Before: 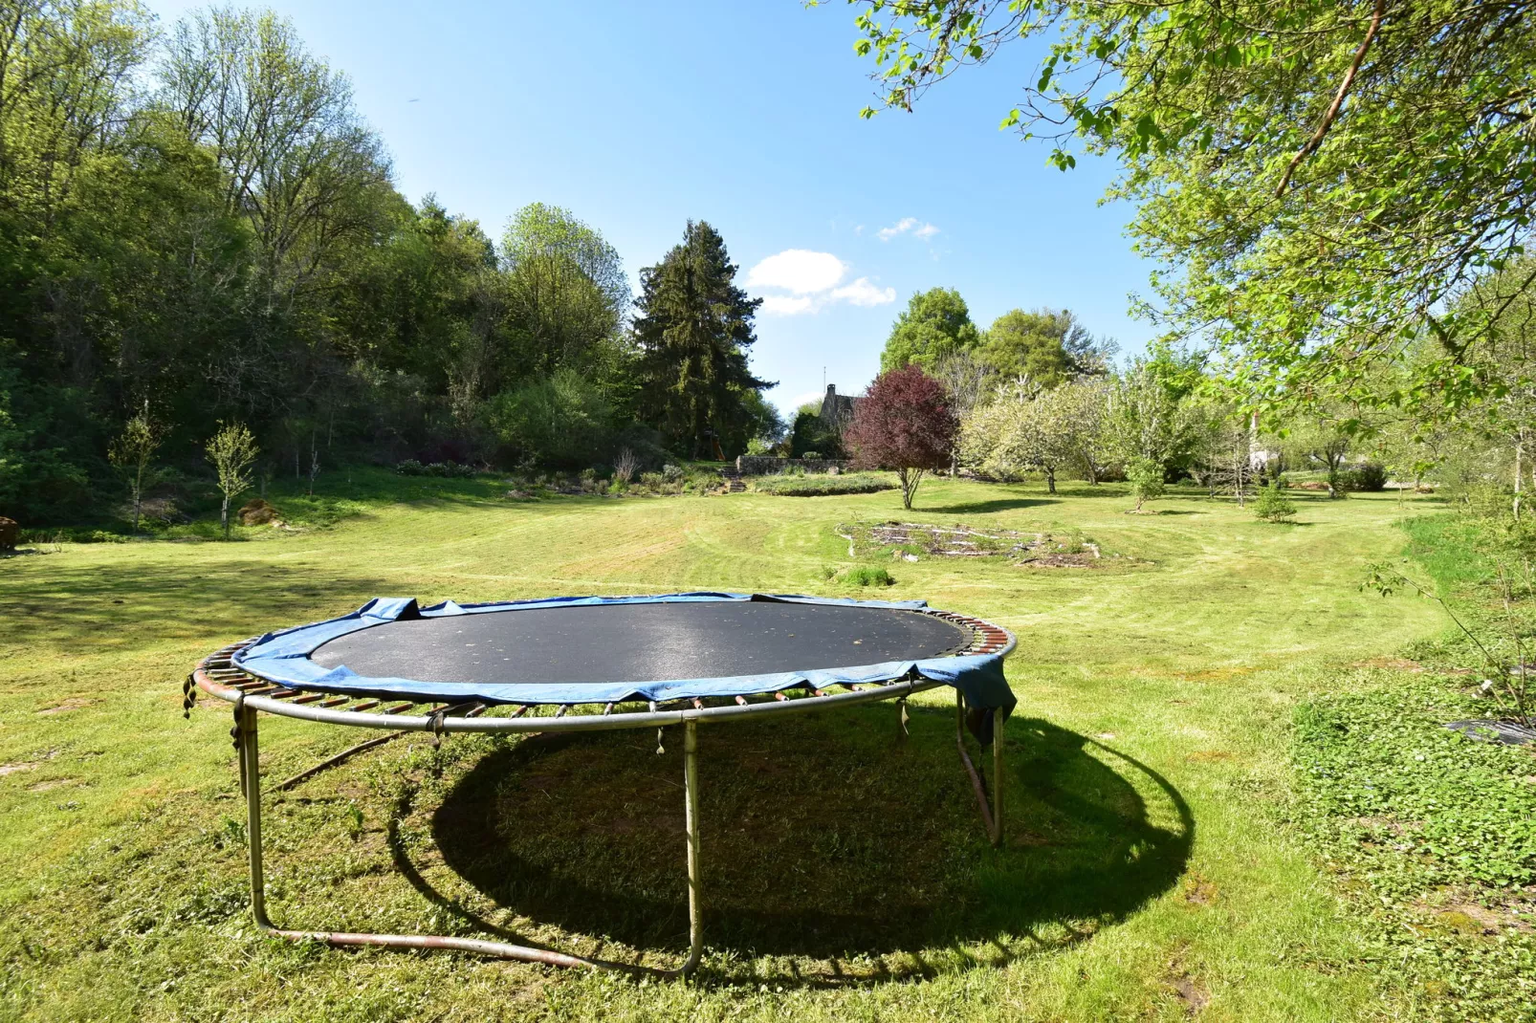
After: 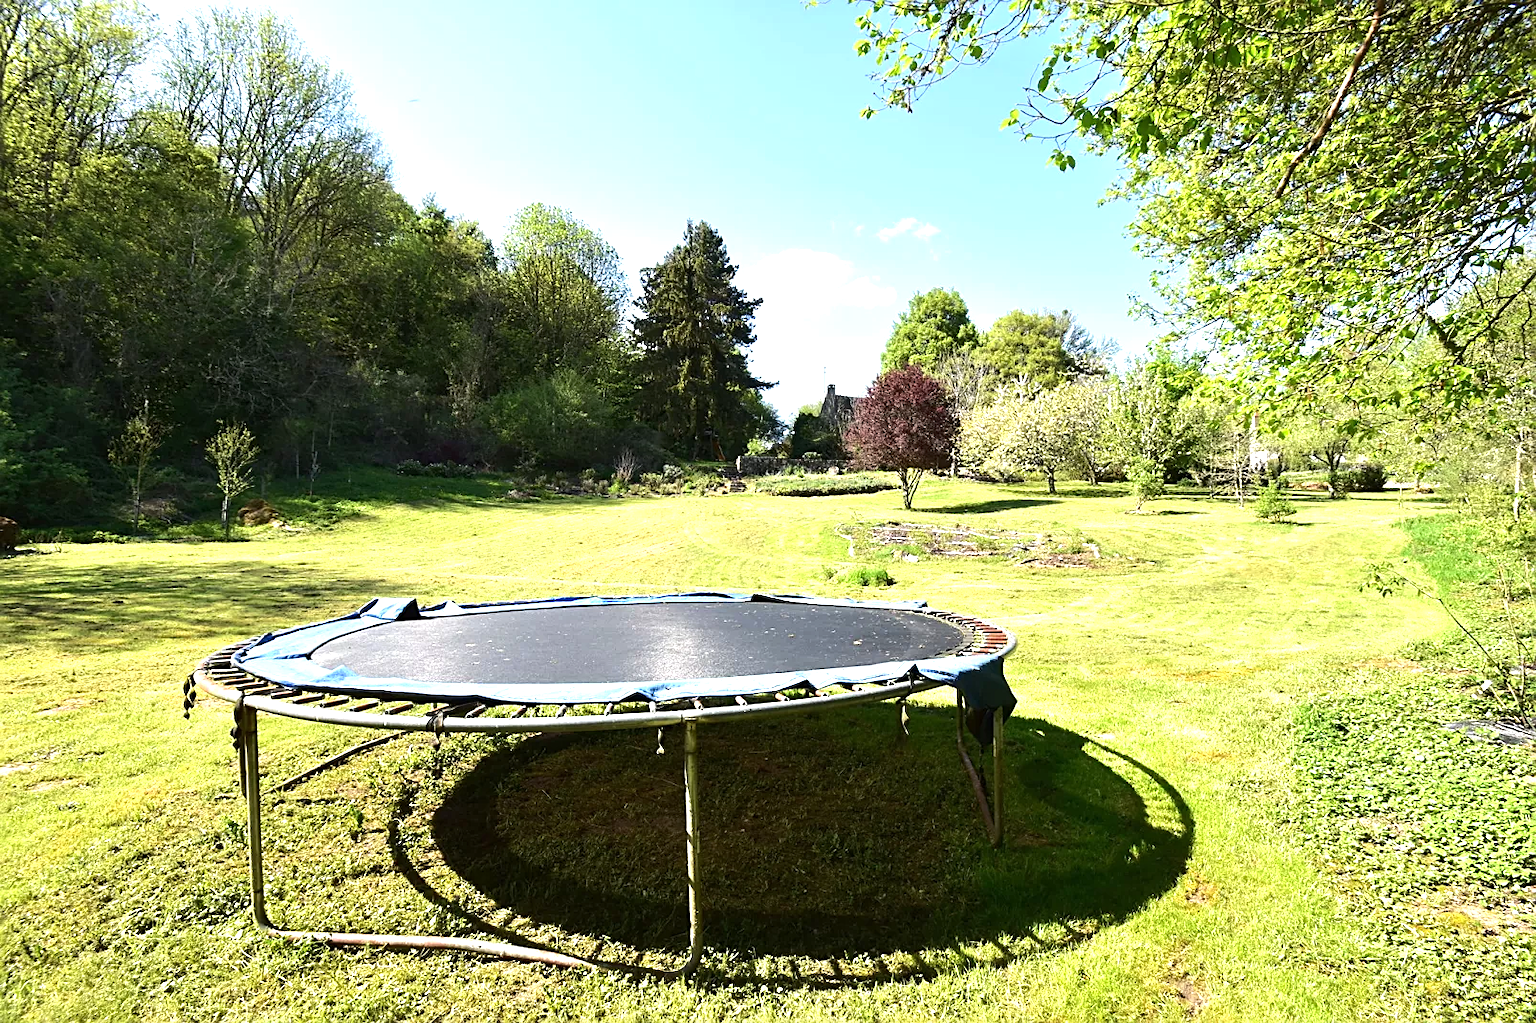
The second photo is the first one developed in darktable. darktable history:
sharpen: on, module defaults
levels: levels [0, 0.48, 0.961]
exposure: compensate highlight preservation false
tone equalizer: -8 EV 0.001 EV, -7 EV -0.002 EV, -6 EV 0.002 EV, -5 EV -0.03 EV, -4 EV -0.116 EV, -3 EV -0.169 EV, -2 EV 0.24 EV, -1 EV 0.702 EV, +0 EV 0.493 EV
